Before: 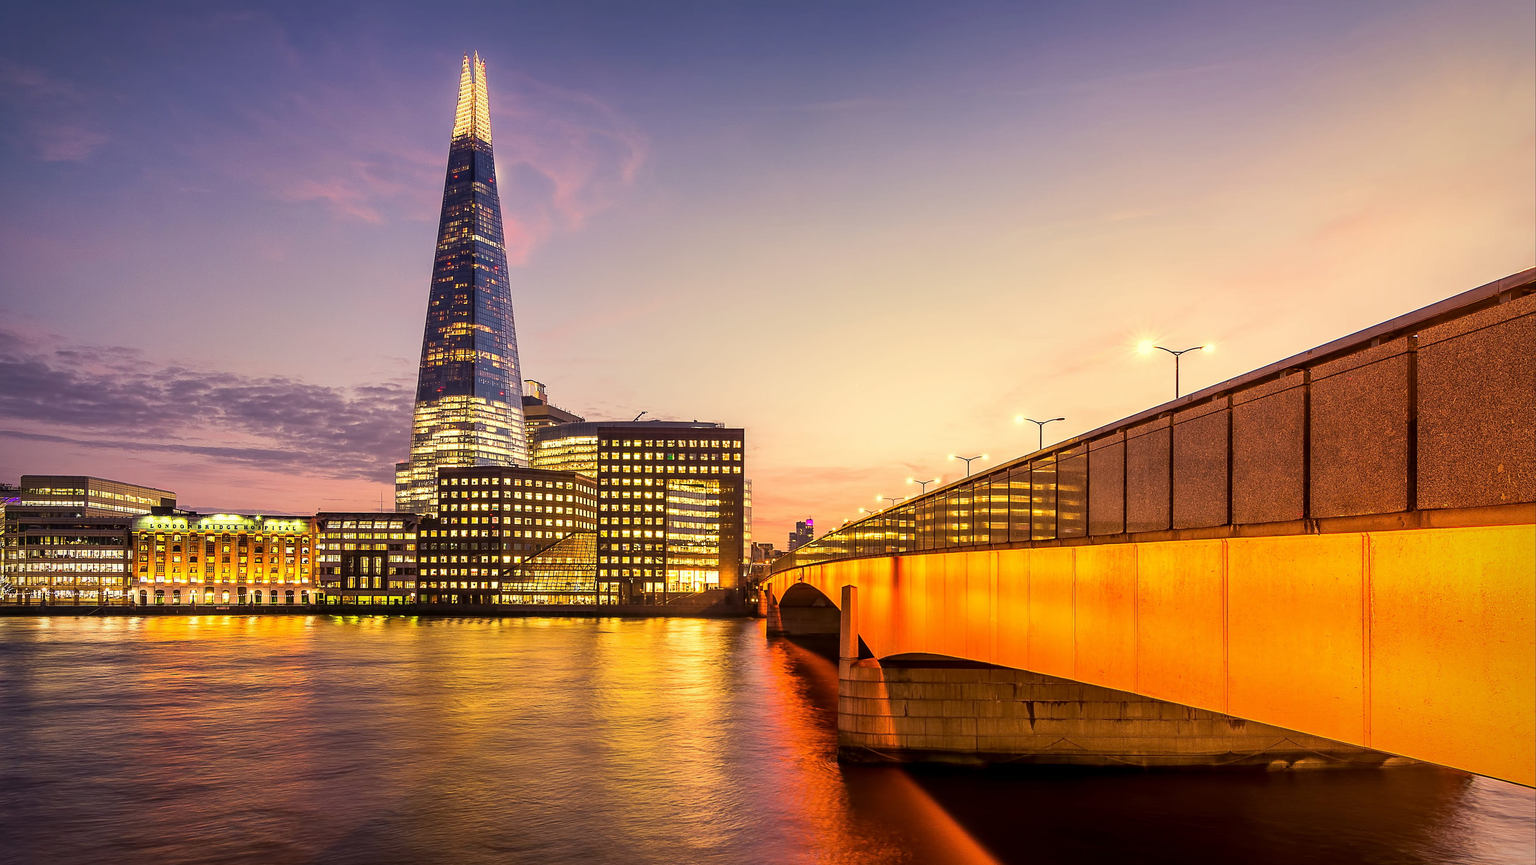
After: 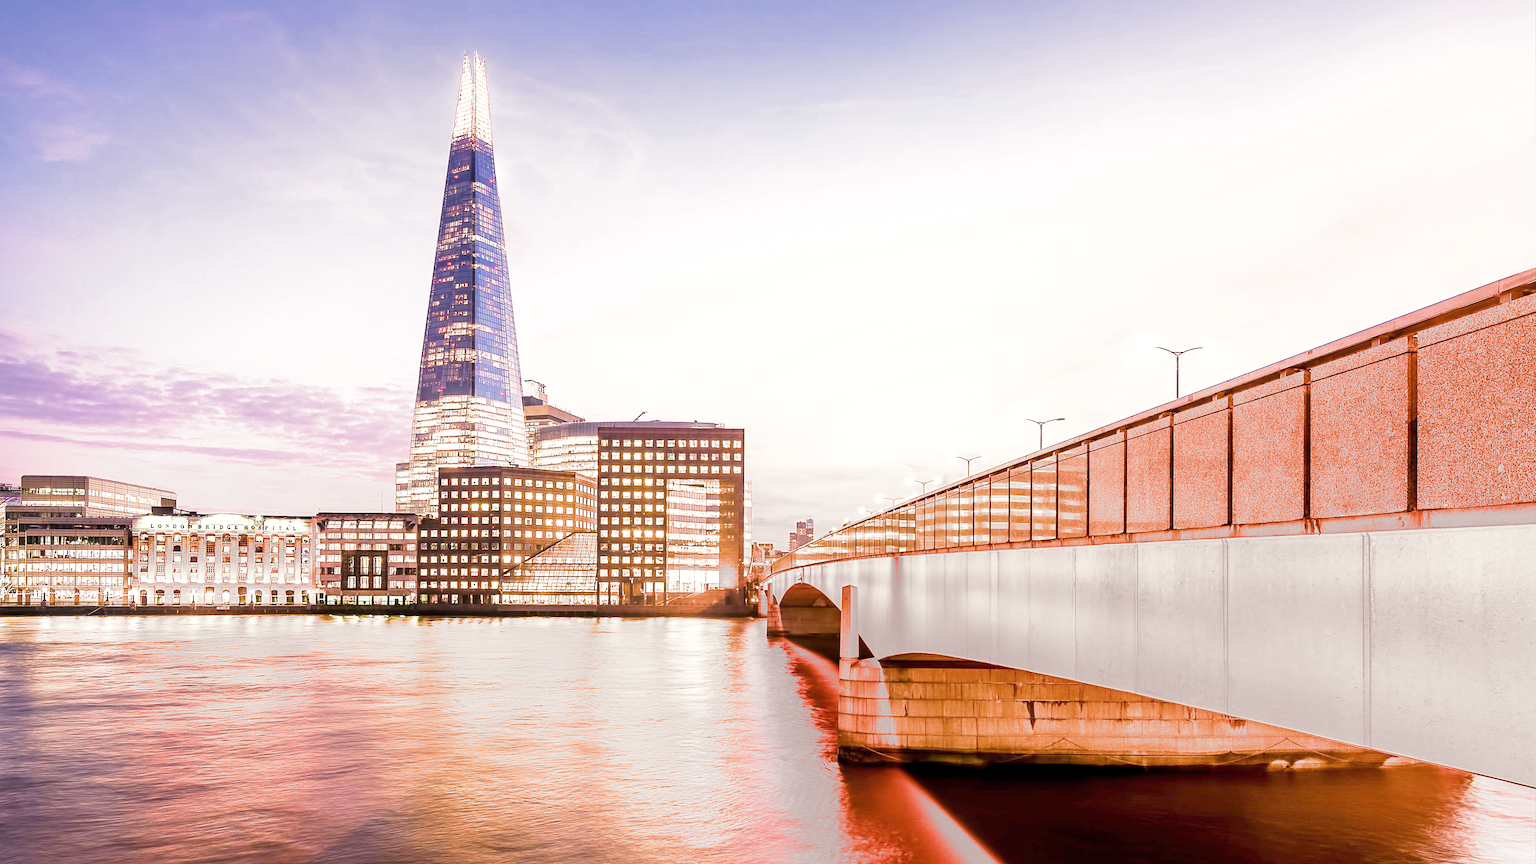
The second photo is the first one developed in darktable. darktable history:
exposure: black level correction 0, exposure 1.45 EV, compensate exposure bias true, compensate highlight preservation false
filmic rgb: middle gray luminance 9.23%, black relative exposure -10.55 EV, white relative exposure 3.45 EV, threshold 6 EV, target black luminance 0%, hardness 5.98, latitude 59.69%, contrast 1.087, highlights saturation mix 5%, shadows ↔ highlights balance 29.23%, add noise in highlights 0, color science v3 (2019), use custom middle-gray values true, iterations of high-quality reconstruction 0, contrast in highlights soft, enable highlight reconstruction true
